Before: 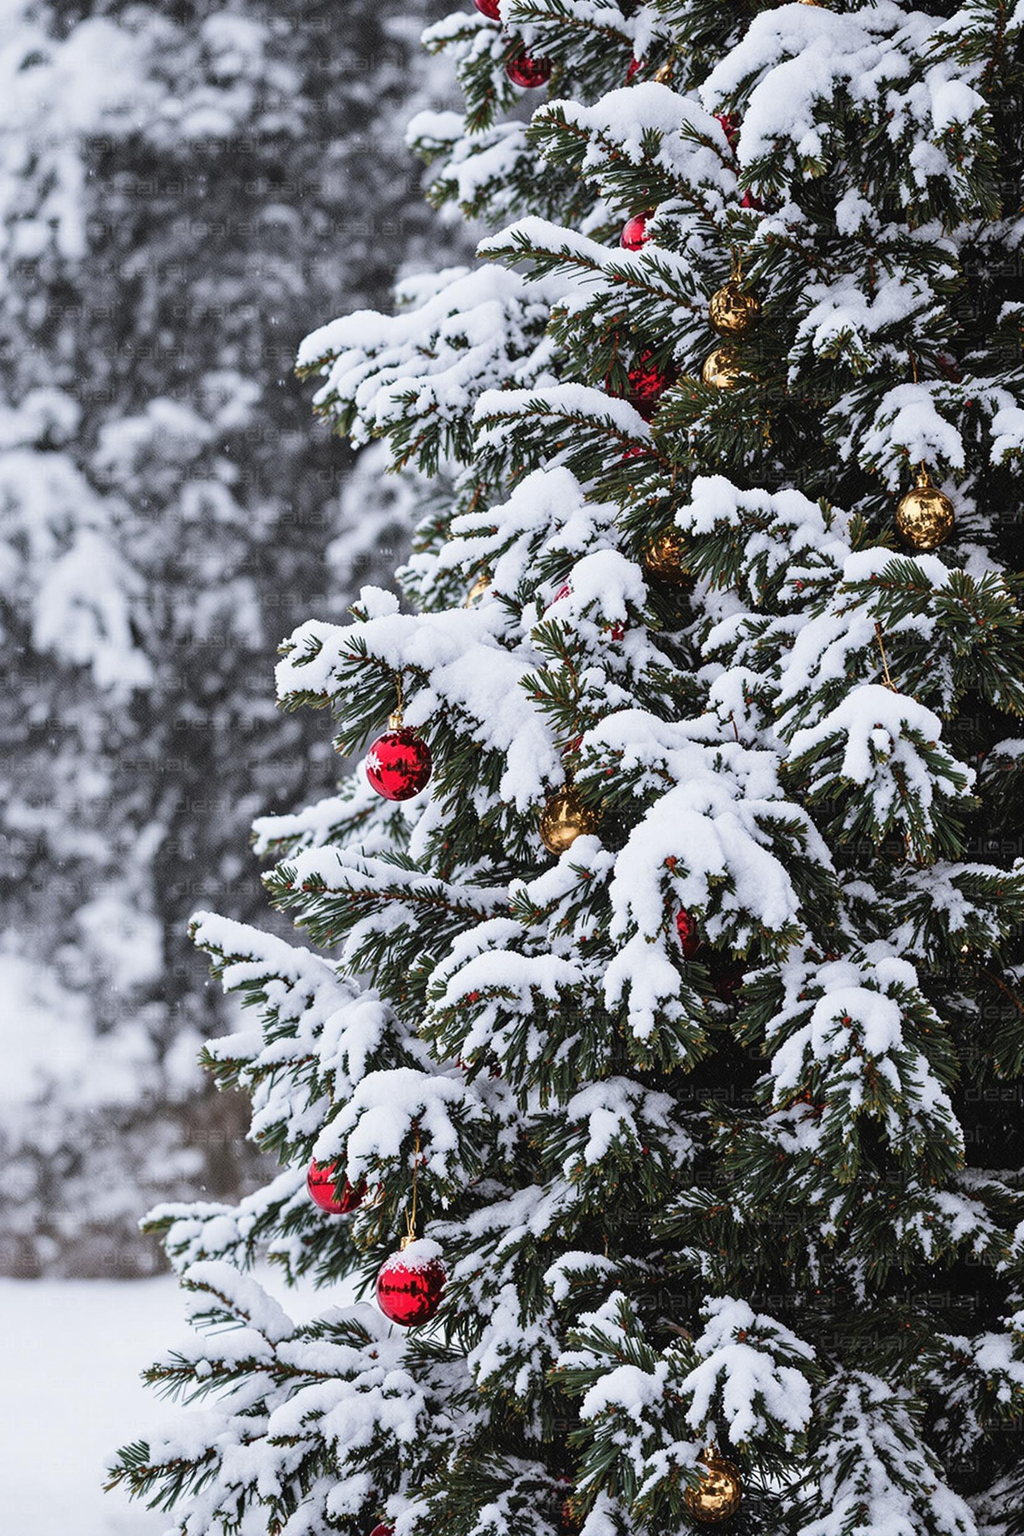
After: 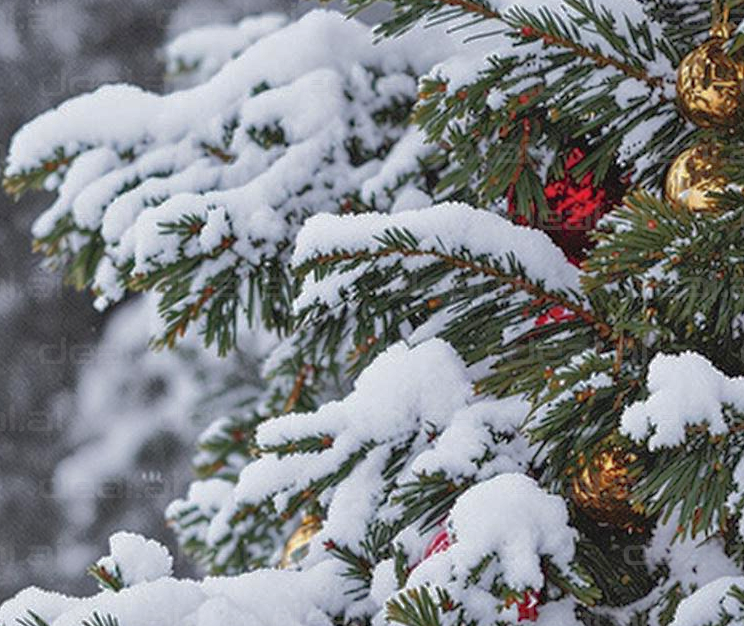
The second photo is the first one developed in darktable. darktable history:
shadows and highlights: shadows 60, highlights -60
crop: left 28.64%, top 16.832%, right 26.637%, bottom 58.055%
